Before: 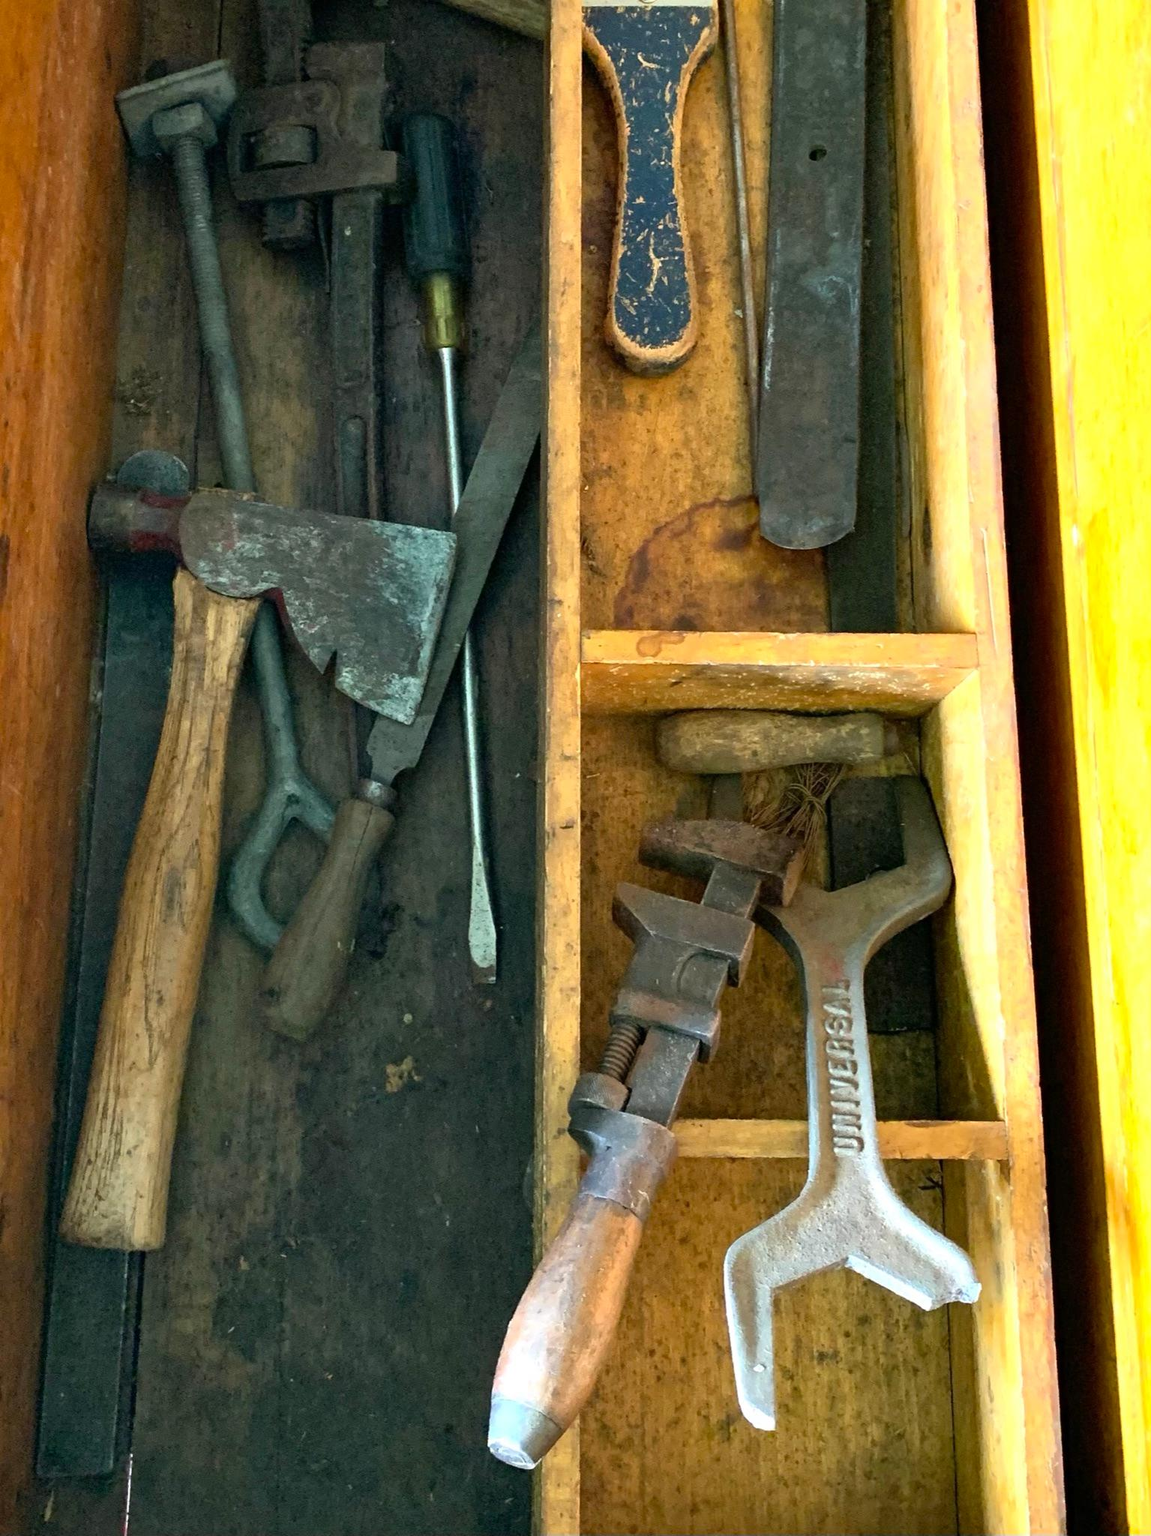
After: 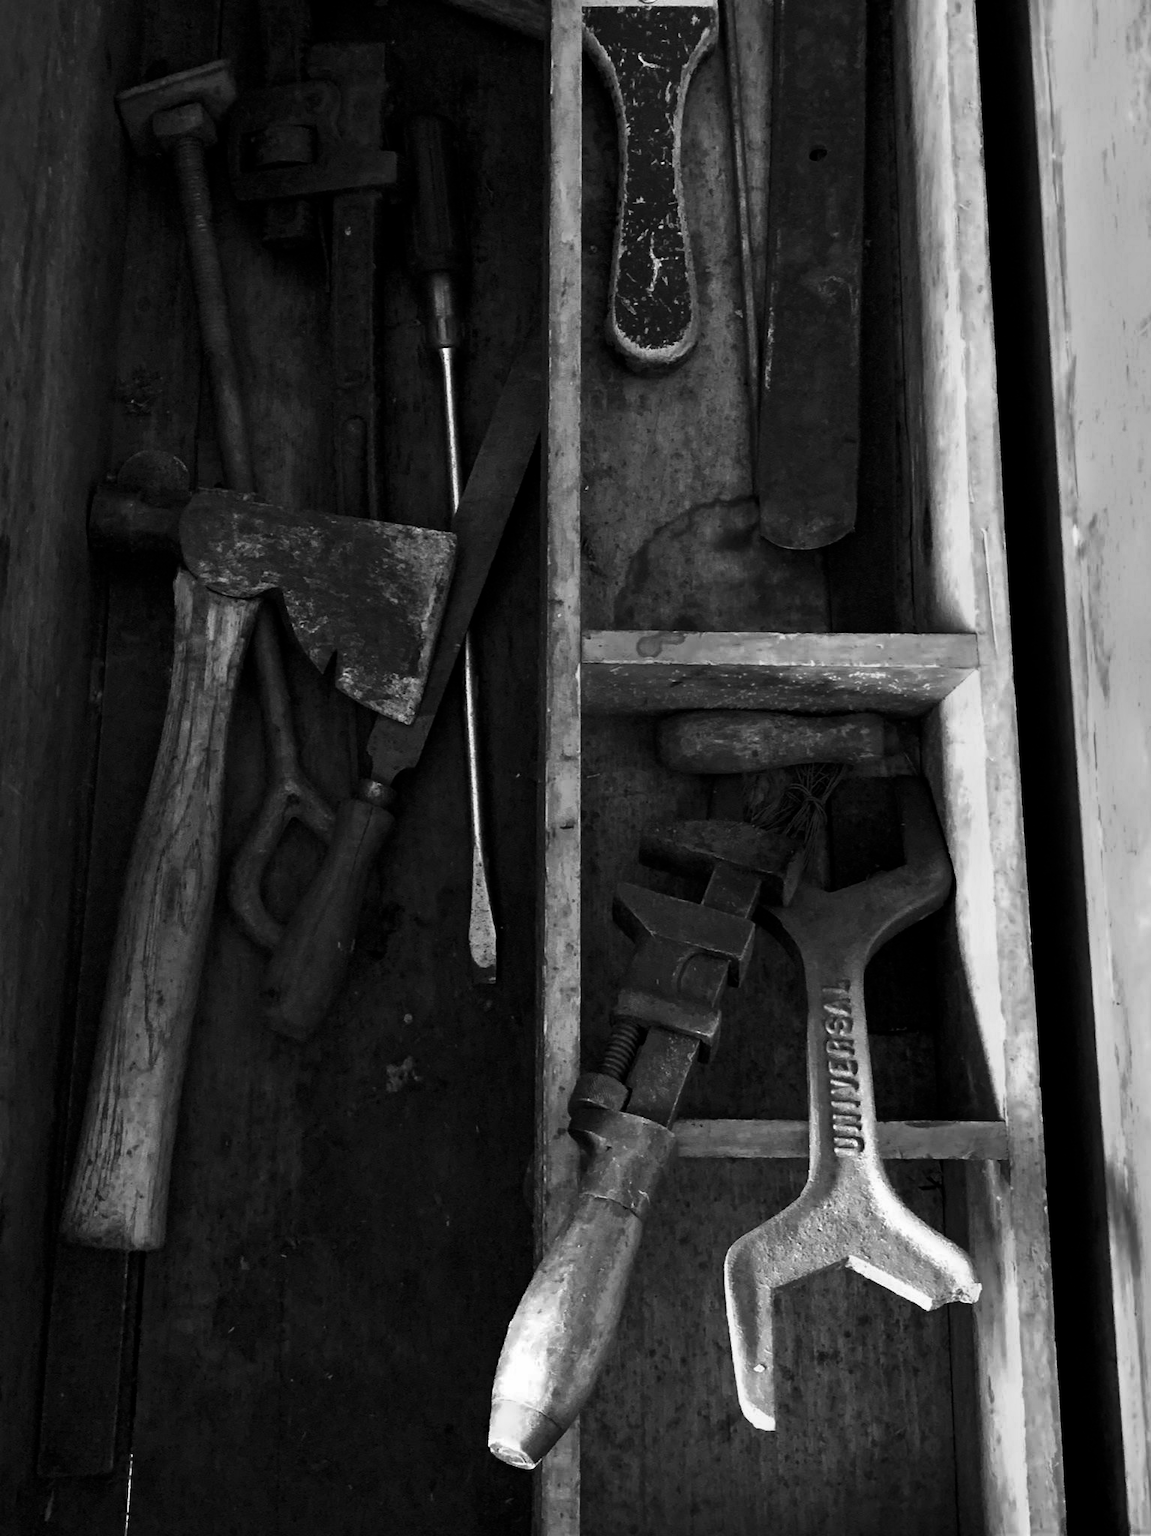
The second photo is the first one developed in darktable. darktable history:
monochrome: a 0, b 0, size 0.5, highlights 0.57
contrast brightness saturation: brightness -0.52
